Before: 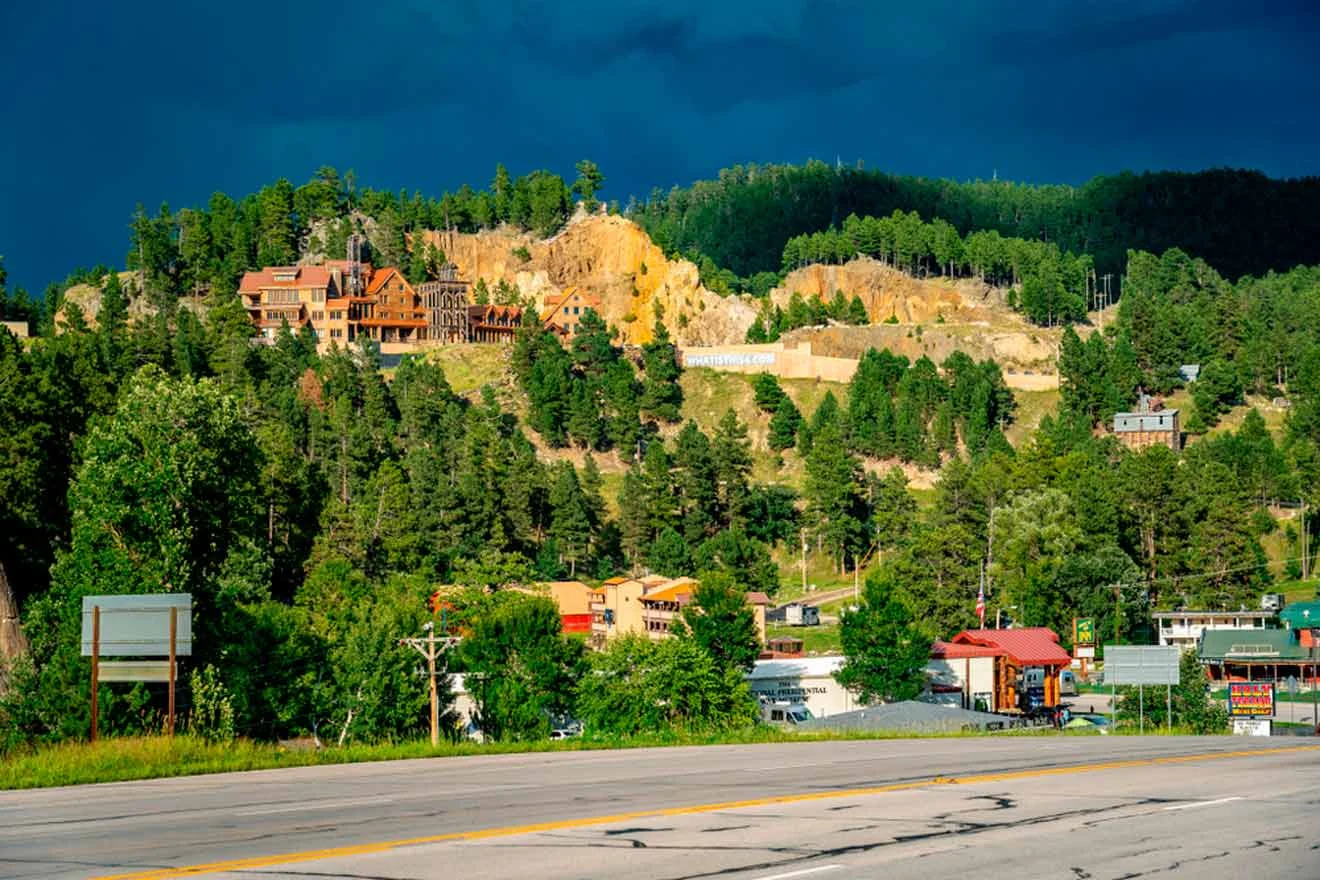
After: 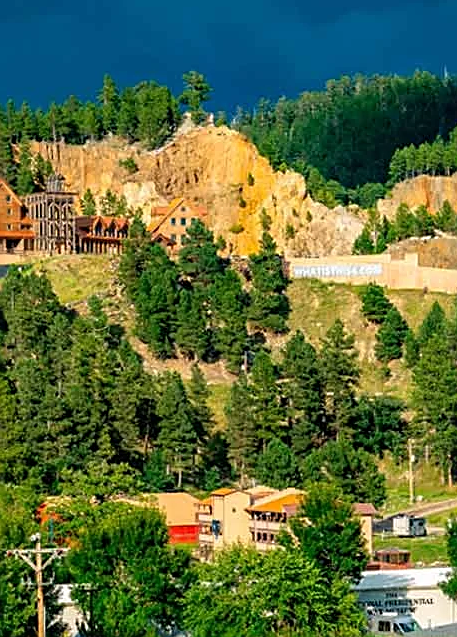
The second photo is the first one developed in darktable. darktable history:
crop and rotate: left 29.85%, top 10.17%, right 35.496%, bottom 17.357%
sharpen: on, module defaults
